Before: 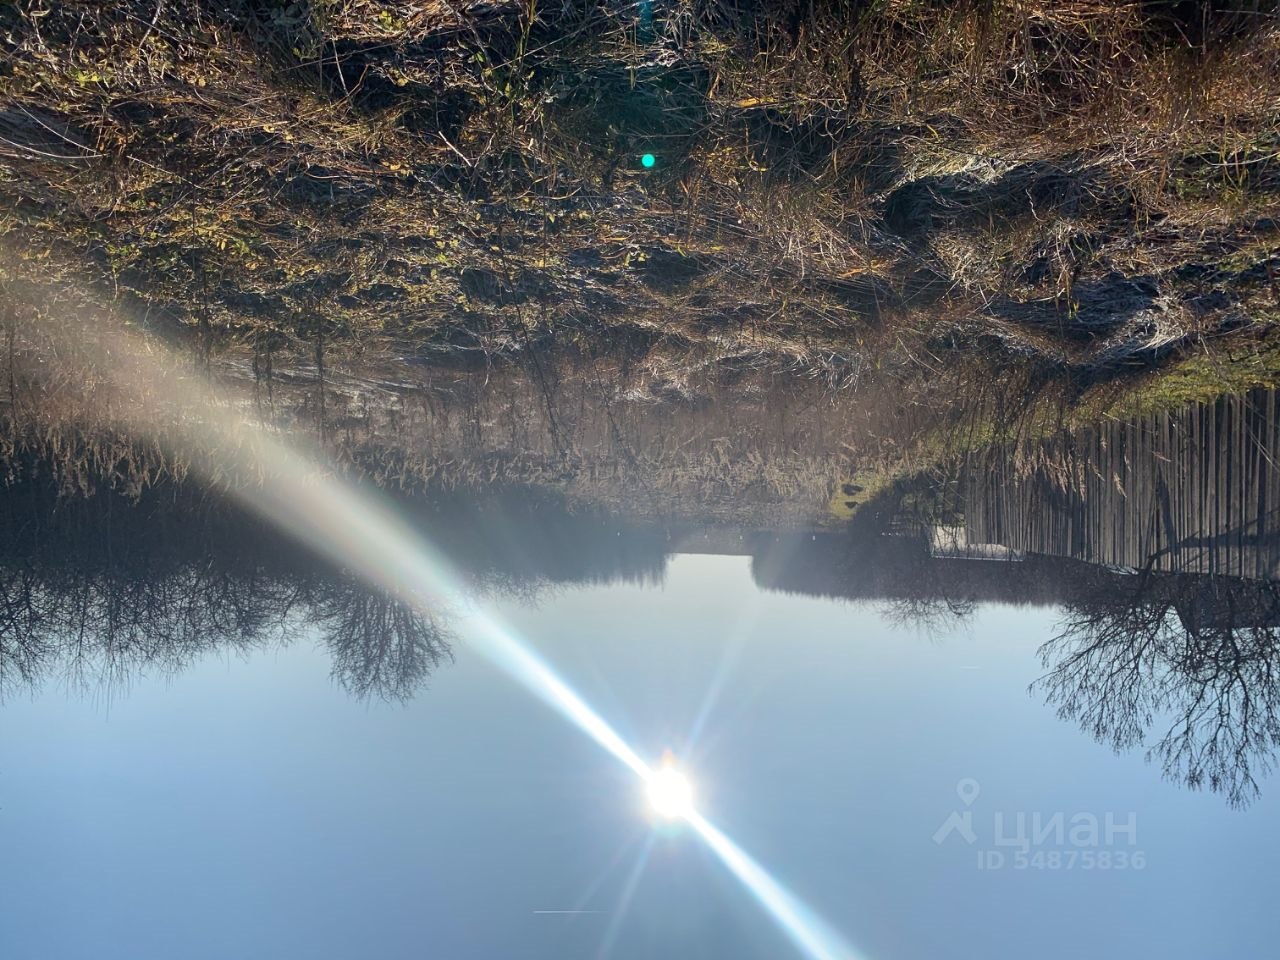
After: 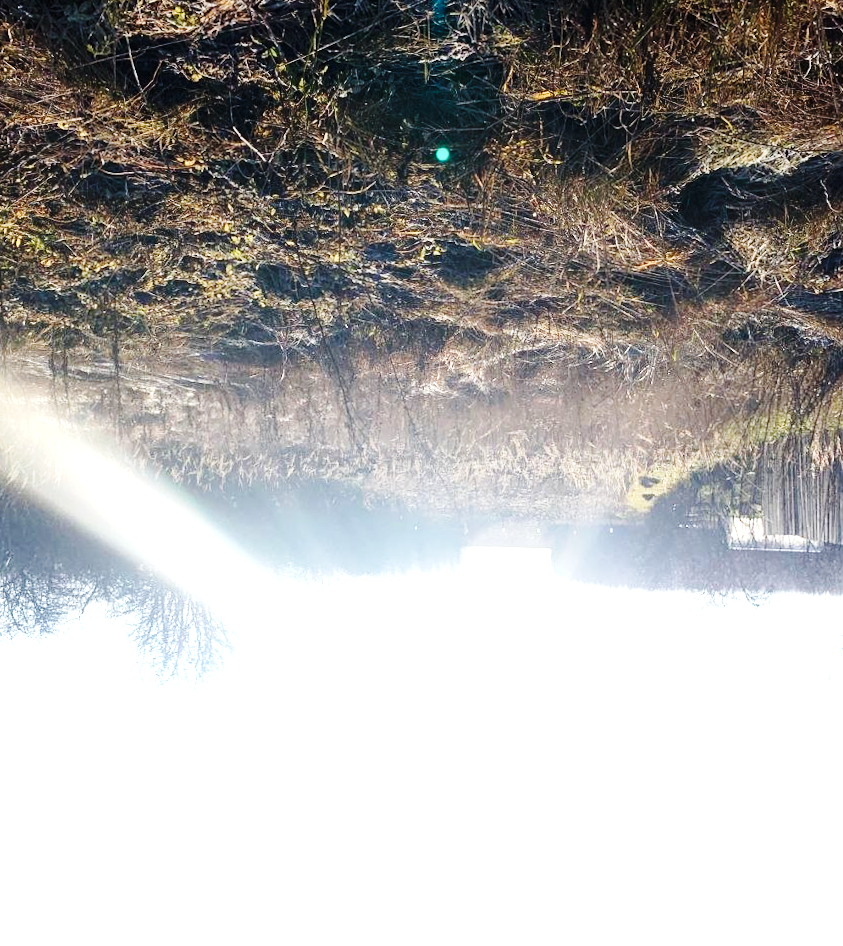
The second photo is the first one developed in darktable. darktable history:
rotate and perspective: rotation -0.45°, automatic cropping original format, crop left 0.008, crop right 0.992, crop top 0.012, crop bottom 0.988
crop and rotate: left 15.546%, right 17.787%
tone equalizer: on, module defaults
graduated density: density -3.9 EV
base curve: curves: ch0 [(0, 0) (0.036, 0.025) (0.121, 0.166) (0.206, 0.329) (0.605, 0.79) (1, 1)], preserve colors none
exposure: black level correction -0.001, exposure 0.08 EV, compensate highlight preservation false
